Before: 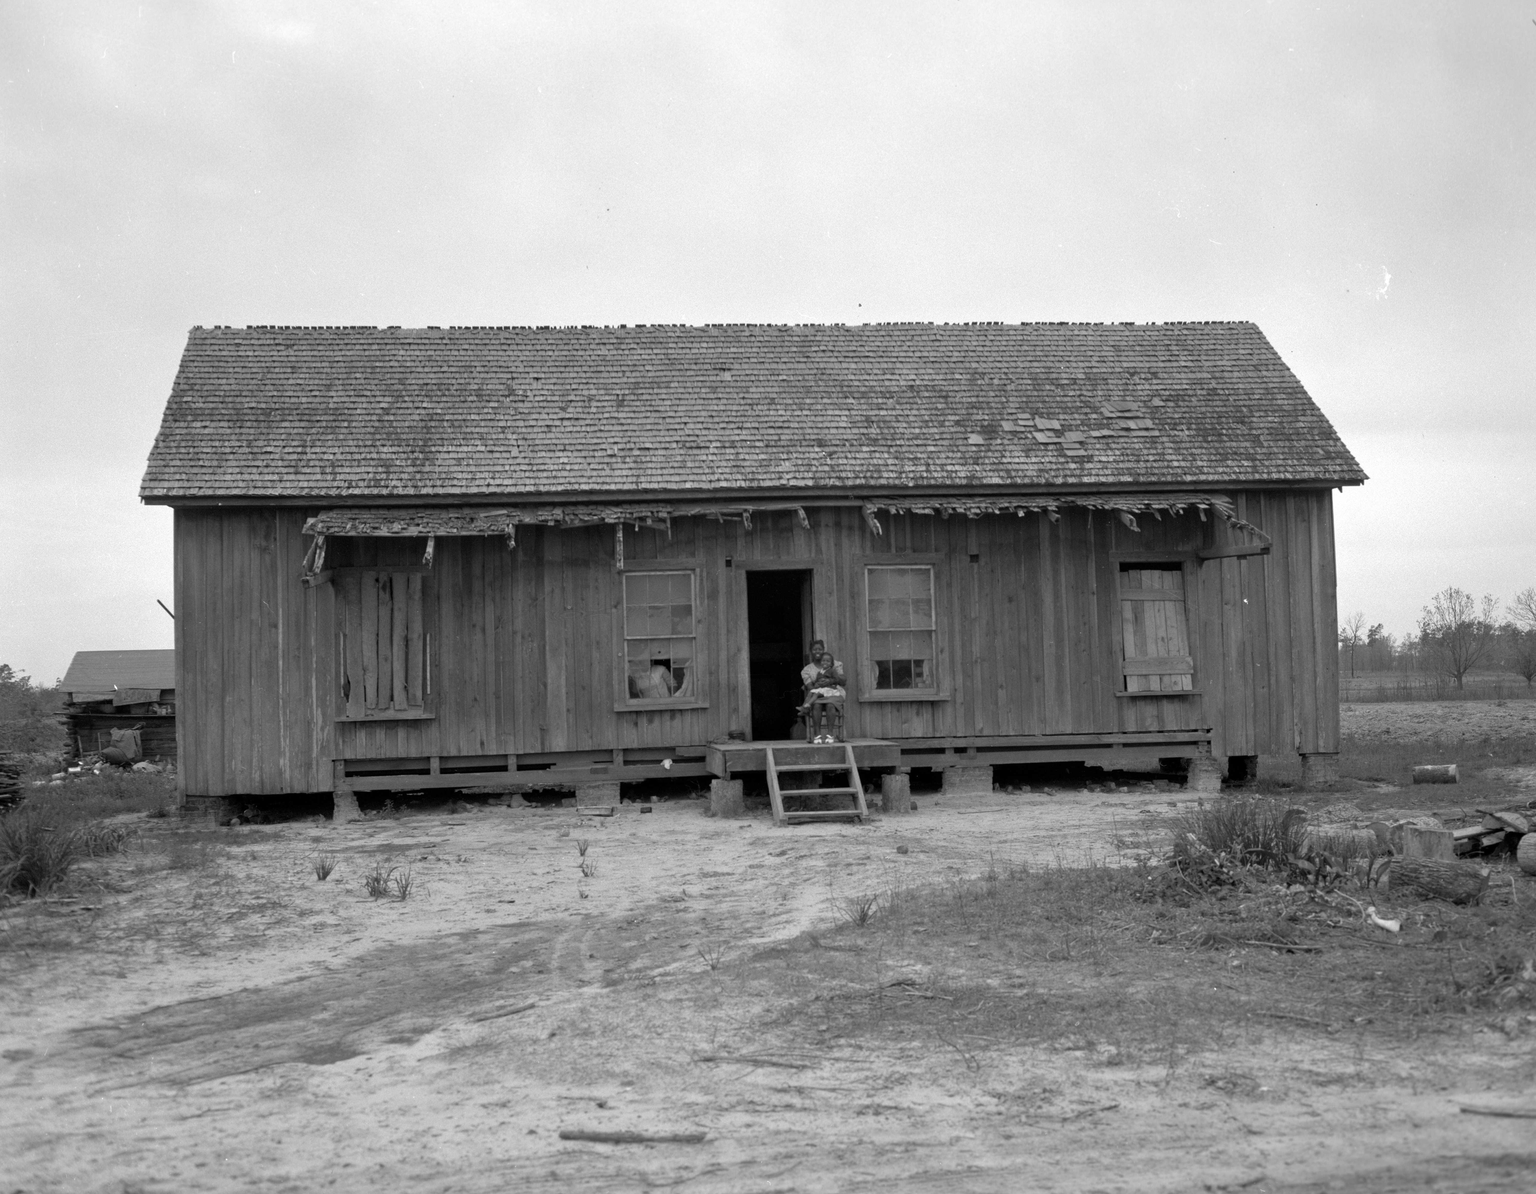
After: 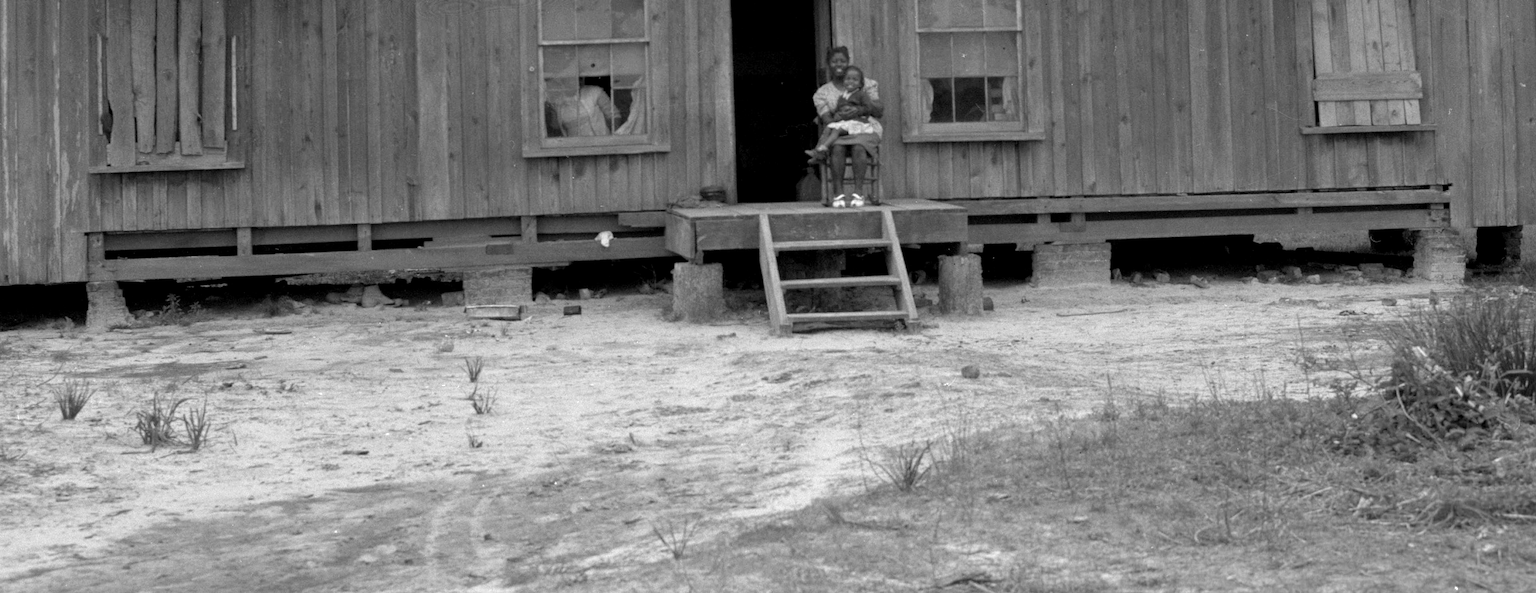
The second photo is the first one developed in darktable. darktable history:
color balance: mode lift, gamma, gain (sRGB), lift [0.97, 1, 1, 1], gamma [1.03, 1, 1, 1]
contrast brightness saturation: contrast 0.04, saturation 0.07
white balance: emerald 1
crop: left 18.091%, top 51.13%, right 17.525%, bottom 16.85%
exposure: black level correction 0.001, exposure 0.5 EV, compensate exposure bias true, compensate highlight preservation false
